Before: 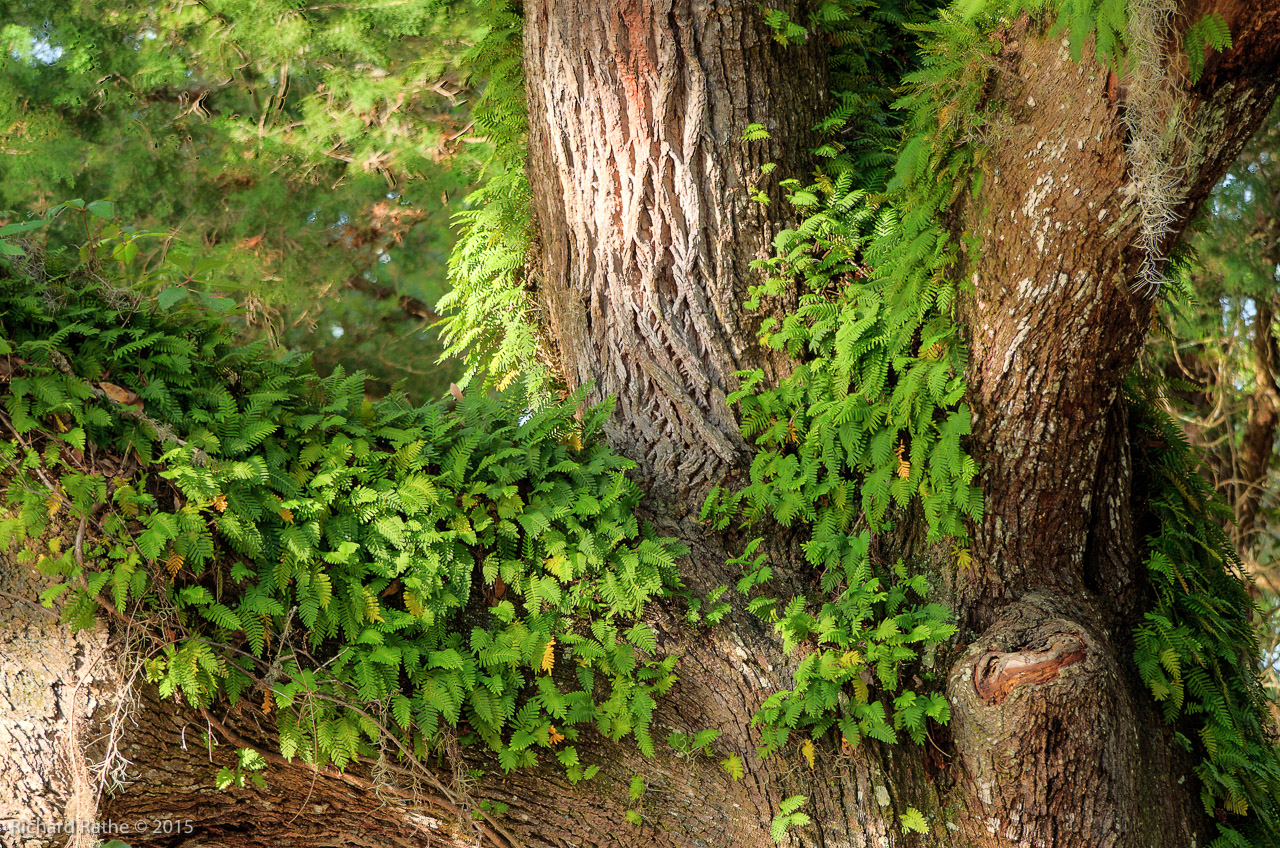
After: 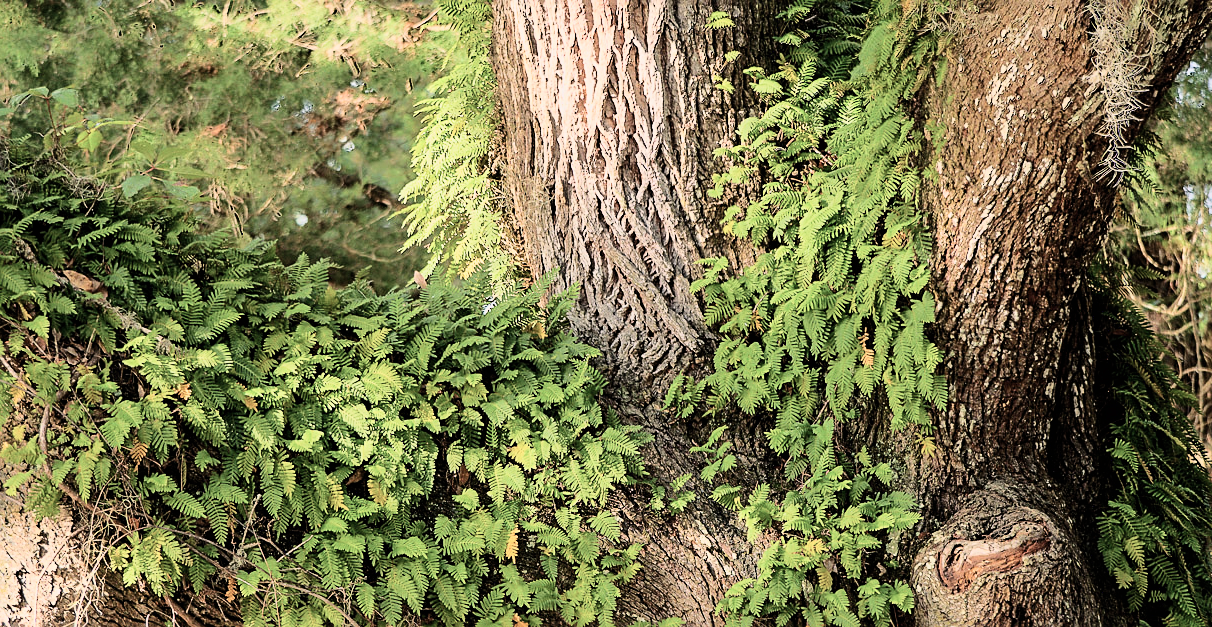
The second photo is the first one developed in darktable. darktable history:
exposure: exposure 0.436 EV, compensate highlight preservation false
sharpen: on, module defaults
color correction: highlights a* 5.5, highlights b* 5.21, saturation 0.684
crop and rotate: left 2.889%, top 13.301%, right 2.391%, bottom 12.698%
contrast brightness saturation: contrast 0.242, brightness 0.092
filmic rgb: black relative exposure -7.65 EV, white relative exposure 4.56 EV, hardness 3.61, color science v6 (2022)
tone equalizer: on, module defaults
